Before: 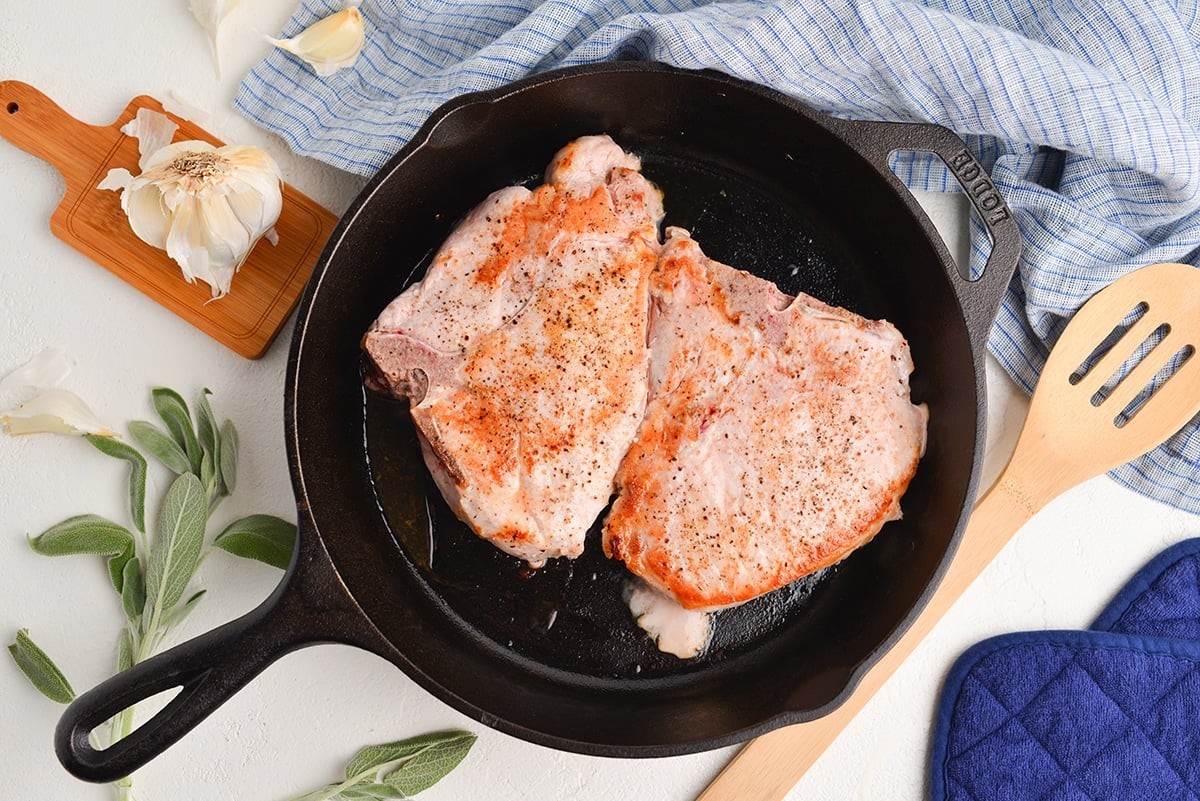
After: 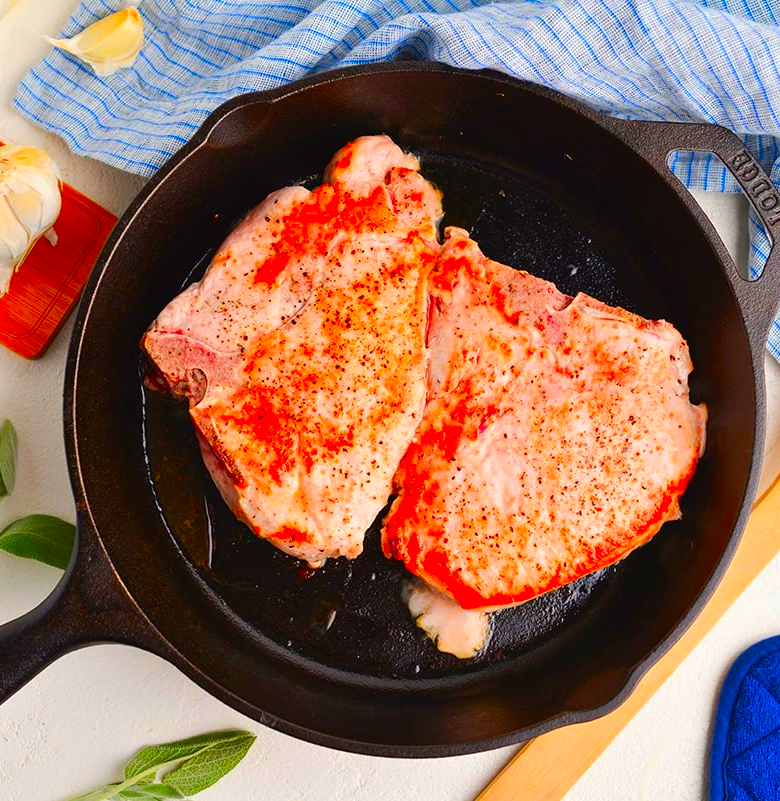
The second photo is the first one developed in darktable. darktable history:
color correction: highlights b* 0.046, saturation 2.18
crop and rotate: left 18.479%, right 16.447%
tone equalizer: -7 EV 0.127 EV
